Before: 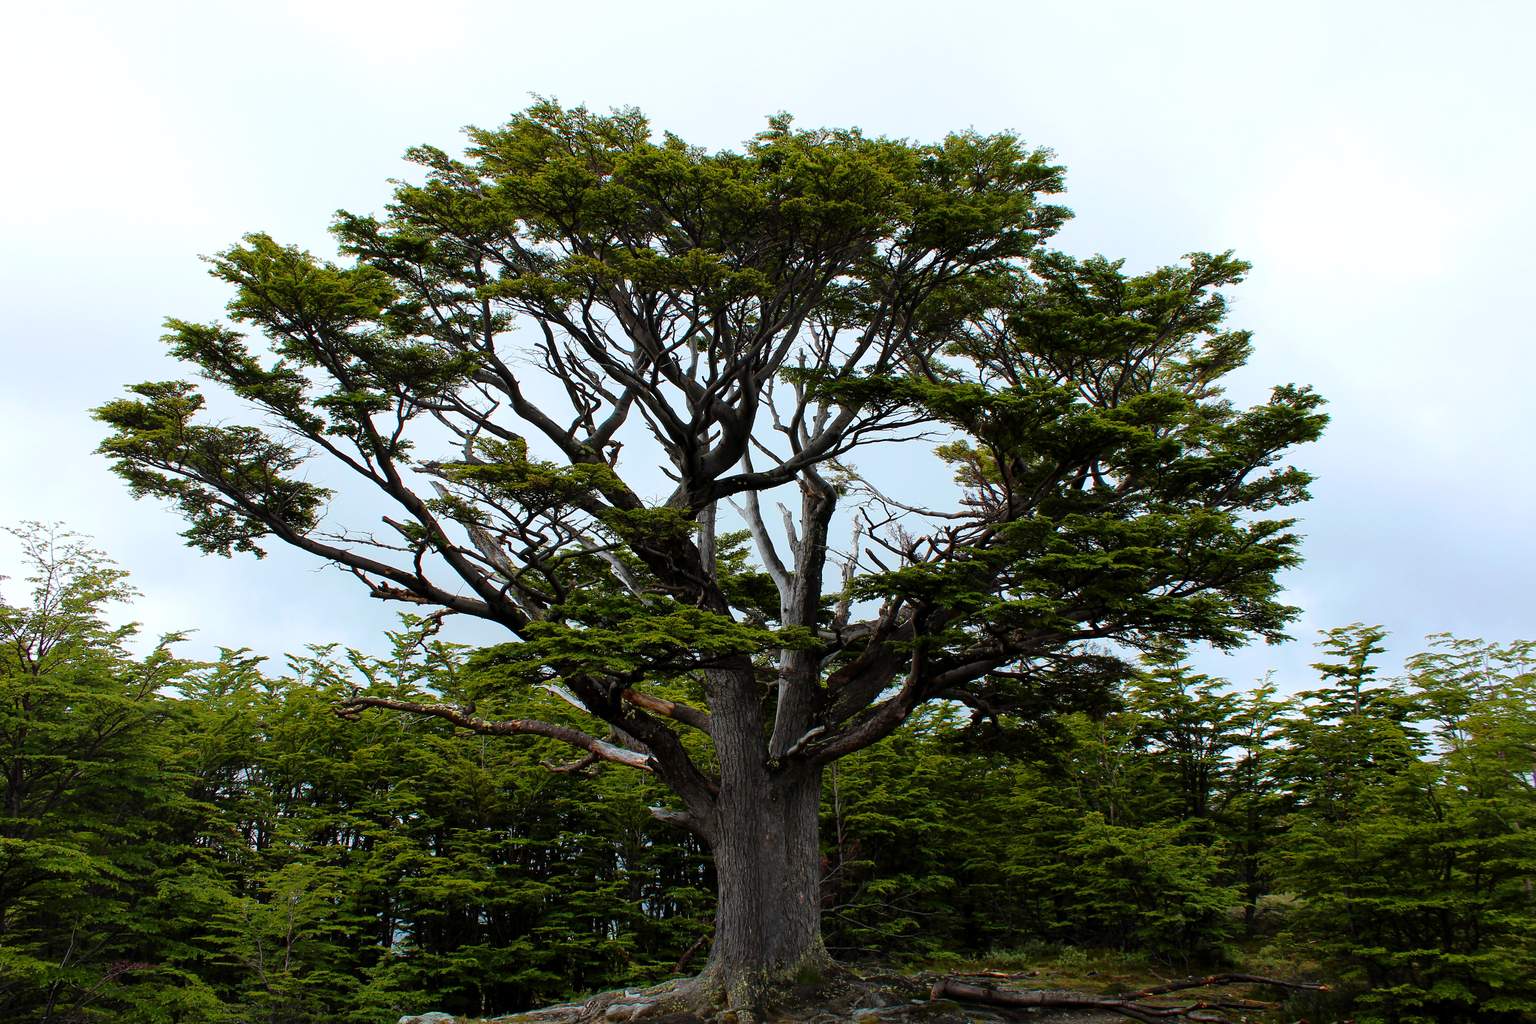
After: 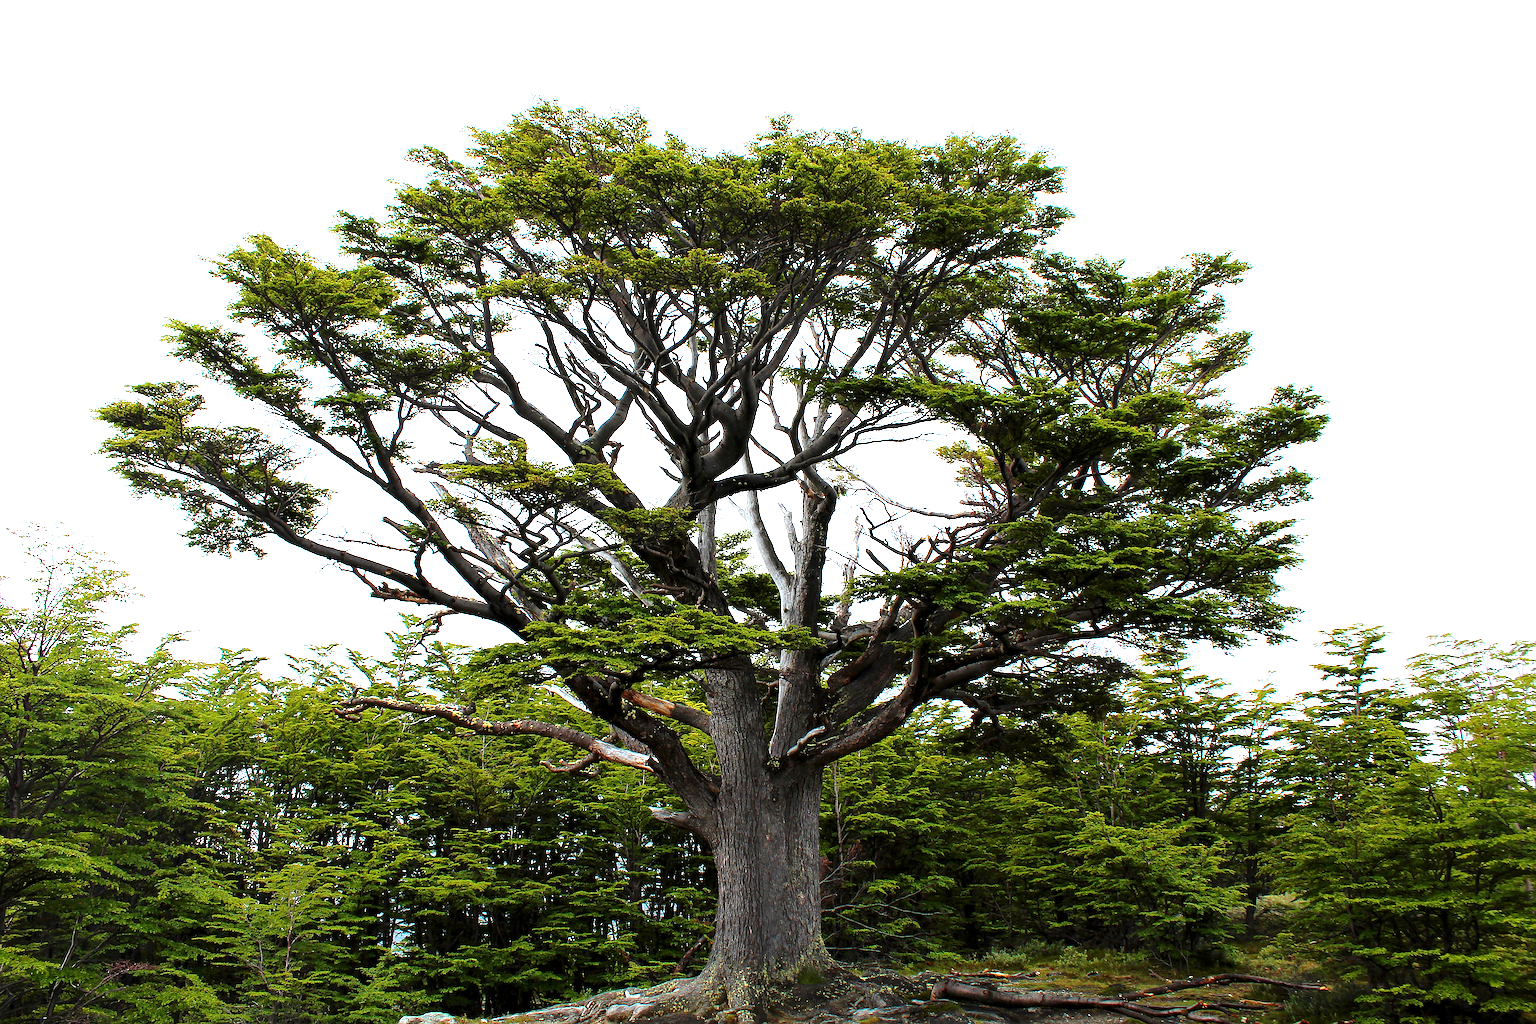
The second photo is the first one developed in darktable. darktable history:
exposure: exposure 1.137 EV, compensate highlight preservation false
sharpen: radius 1.4, amount 1.25, threshold 0.7
